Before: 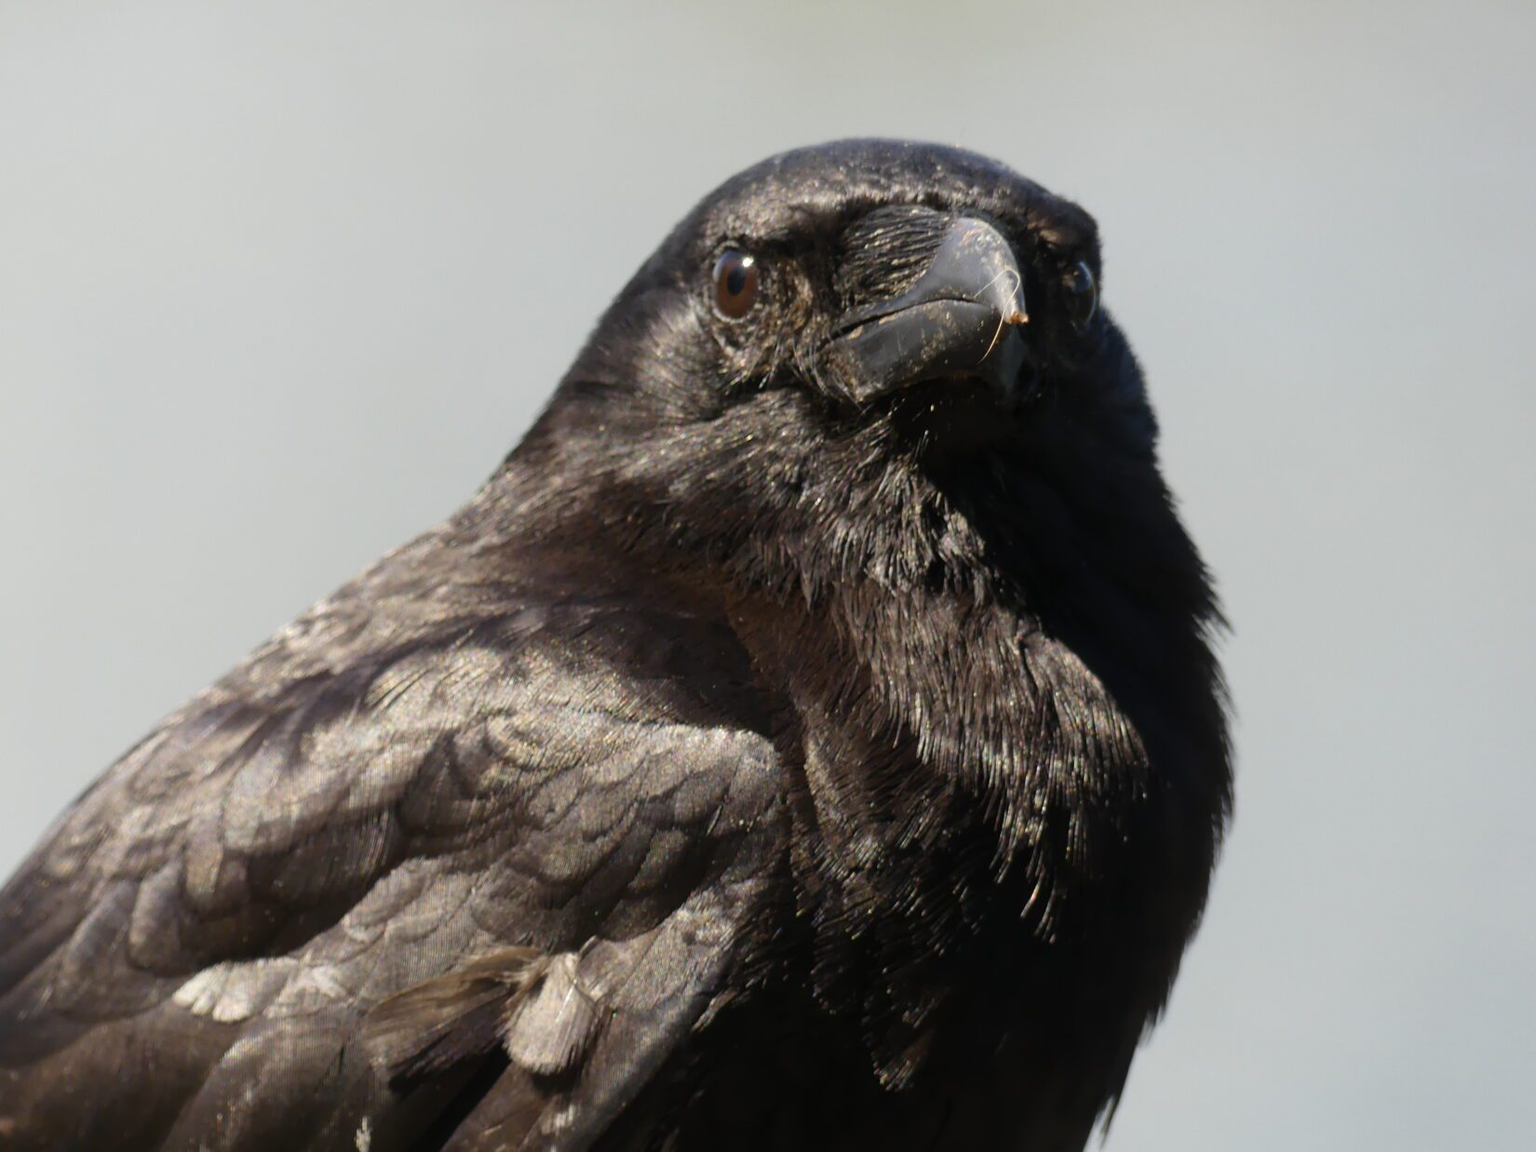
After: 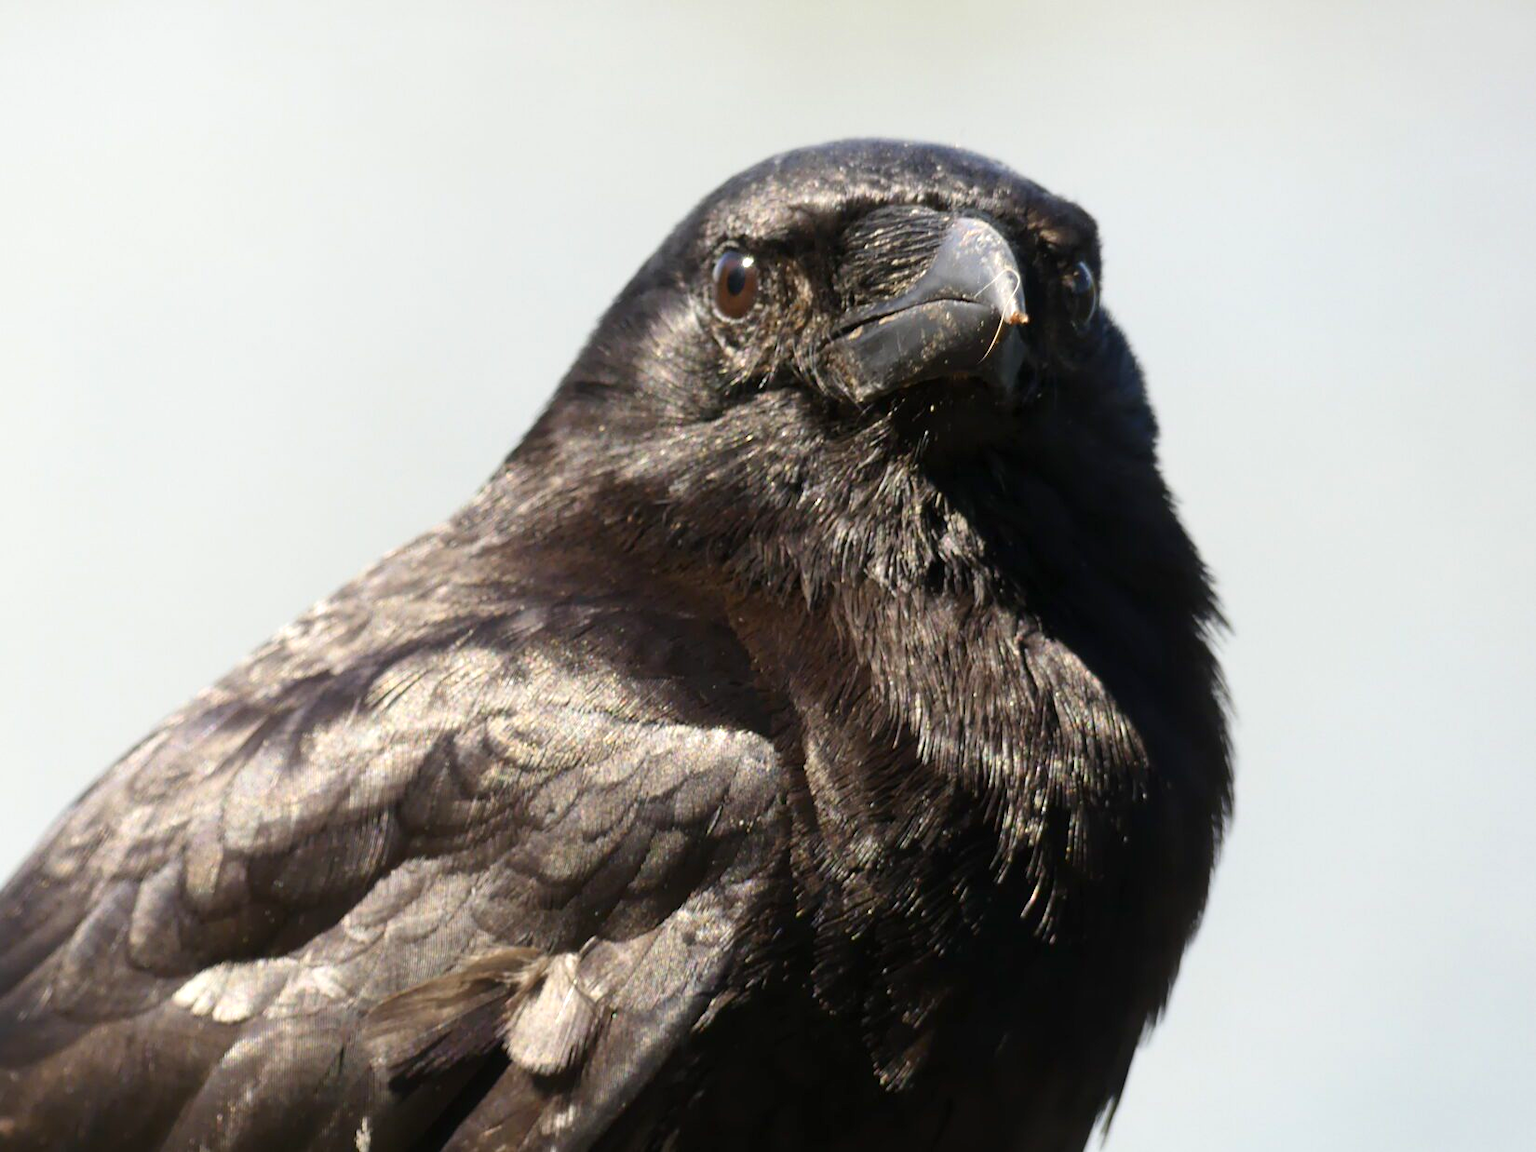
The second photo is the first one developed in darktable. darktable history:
contrast brightness saturation: contrast 0.096, brightness 0.022, saturation 0.02
tone equalizer: -8 EV 0.035 EV
exposure: black level correction 0.001, exposure 0.498 EV, compensate highlight preservation false
